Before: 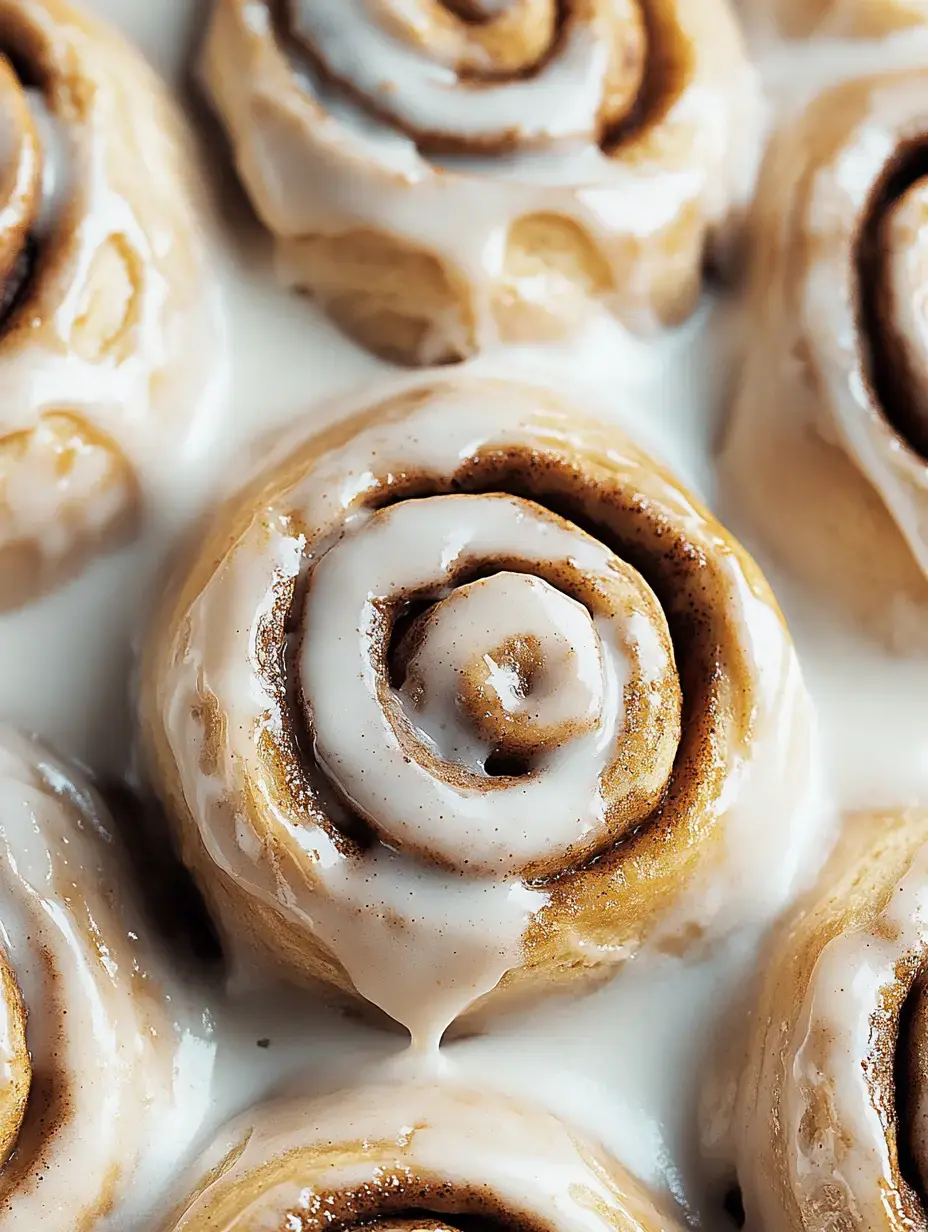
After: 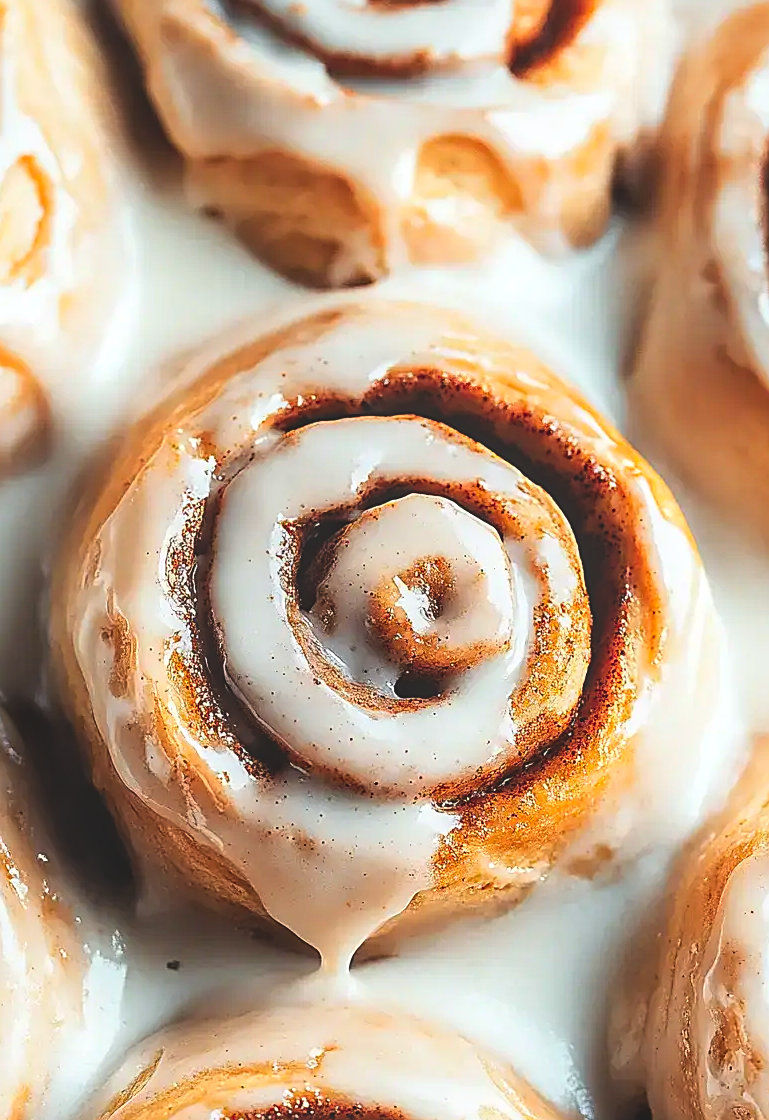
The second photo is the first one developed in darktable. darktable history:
sharpen: on, module defaults
tone equalizer: on, module defaults
crop: left 9.776%, top 6.347%, right 7.275%, bottom 2.141%
local contrast: on, module defaults
color zones: curves: ch1 [(0.24, 0.629) (0.75, 0.5)]; ch2 [(0.255, 0.454) (0.745, 0.491)]
exposure: black level correction -0.027, compensate highlight preservation false
contrast brightness saturation: contrast 0.164, saturation 0.321
